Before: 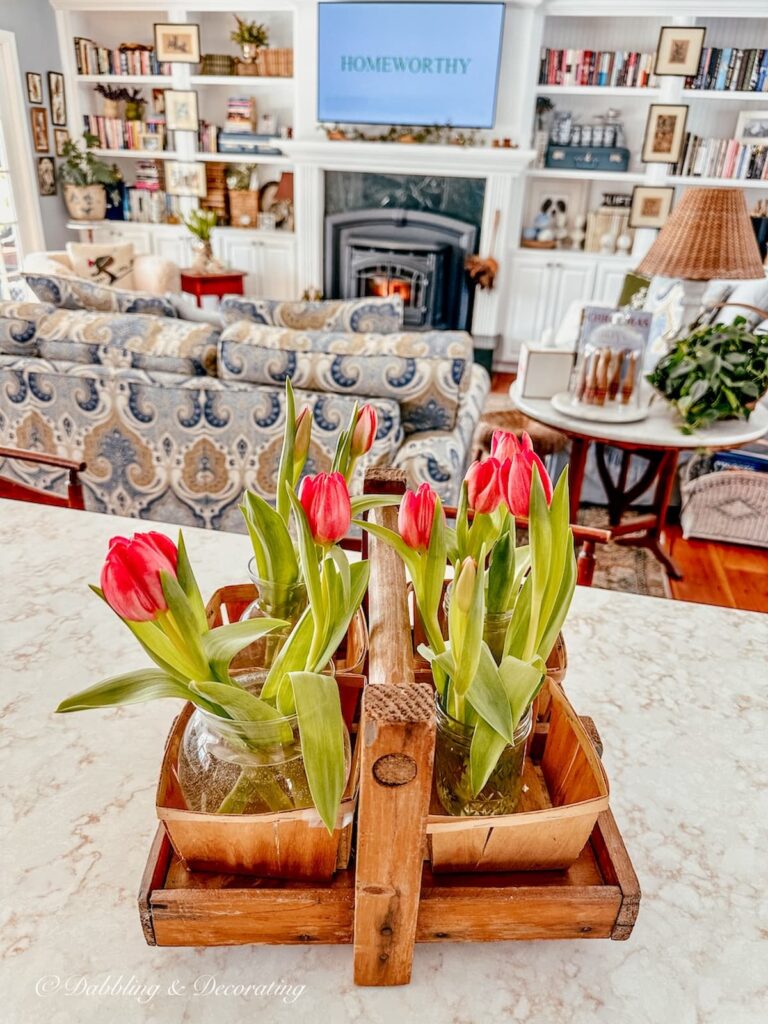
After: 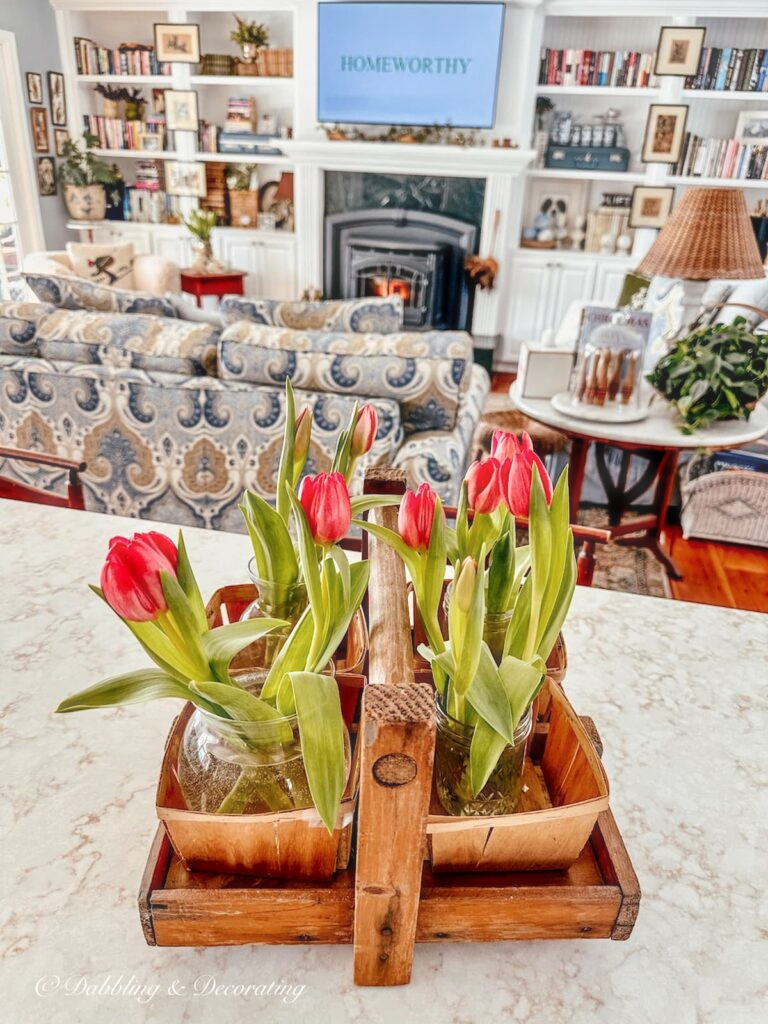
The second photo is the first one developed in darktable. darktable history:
haze removal: strength -0.102, compatibility mode true, adaptive false
local contrast: mode bilateral grid, contrast 20, coarseness 49, detail 120%, midtone range 0.2
